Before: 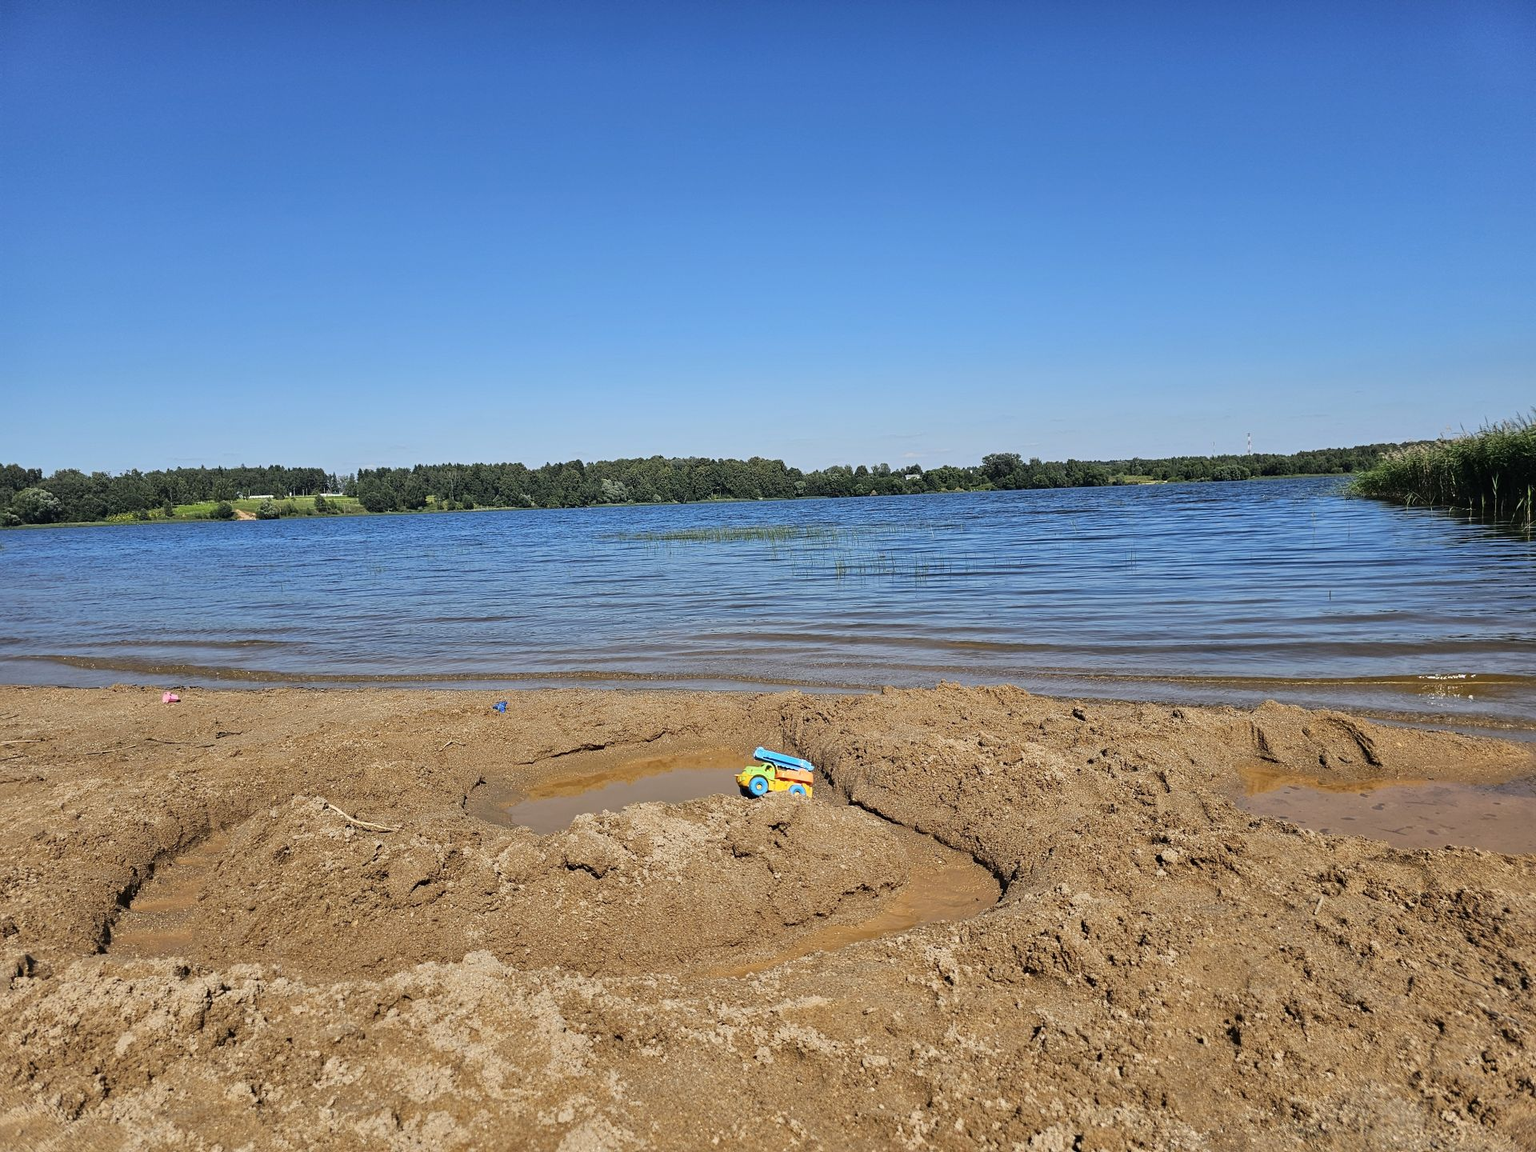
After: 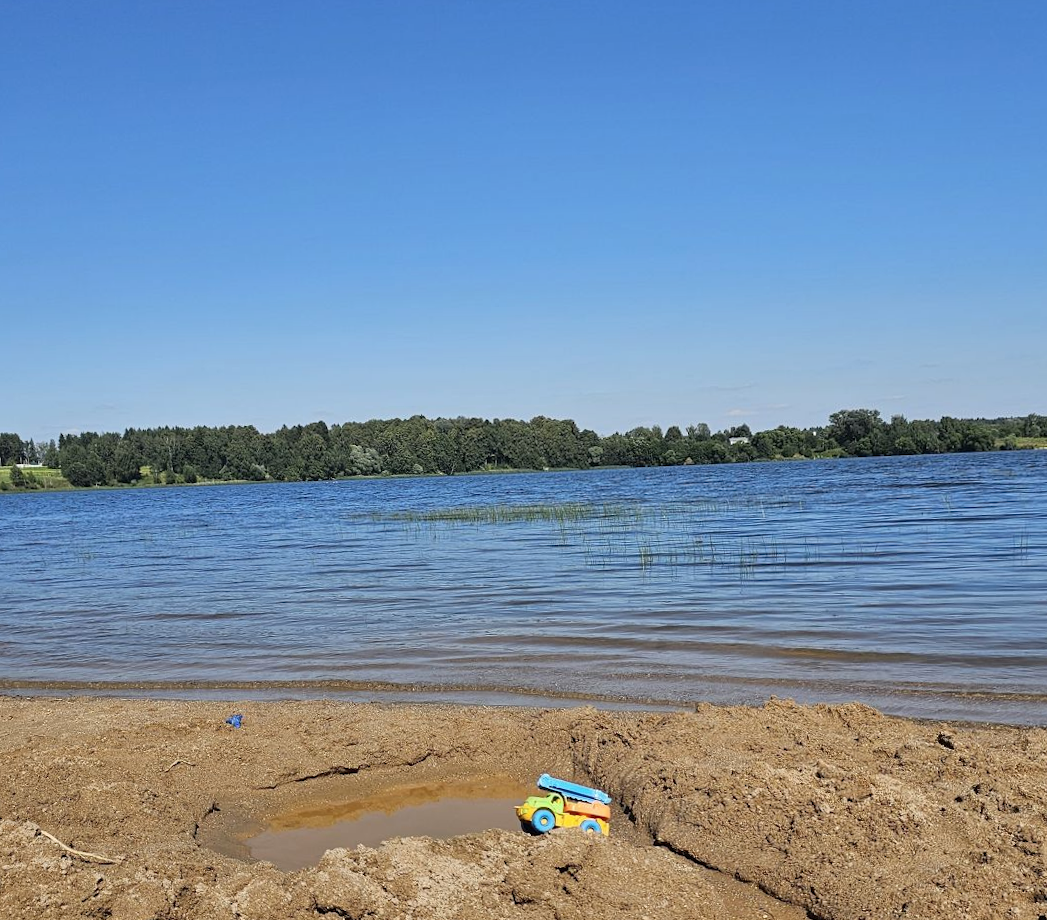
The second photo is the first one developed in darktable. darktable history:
shadows and highlights: shadows 49, highlights -41, soften with gaussian
crop: left 16.202%, top 11.208%, right 26.045%, bottom 20.557%
rotate and perspective: rotation 0.062°, lens shift (vertical) 0.115, lens shift (horizontal) -0.133, crop left 0.047, crop right 0.94, crop top 0.061, crop bottom 0.94
